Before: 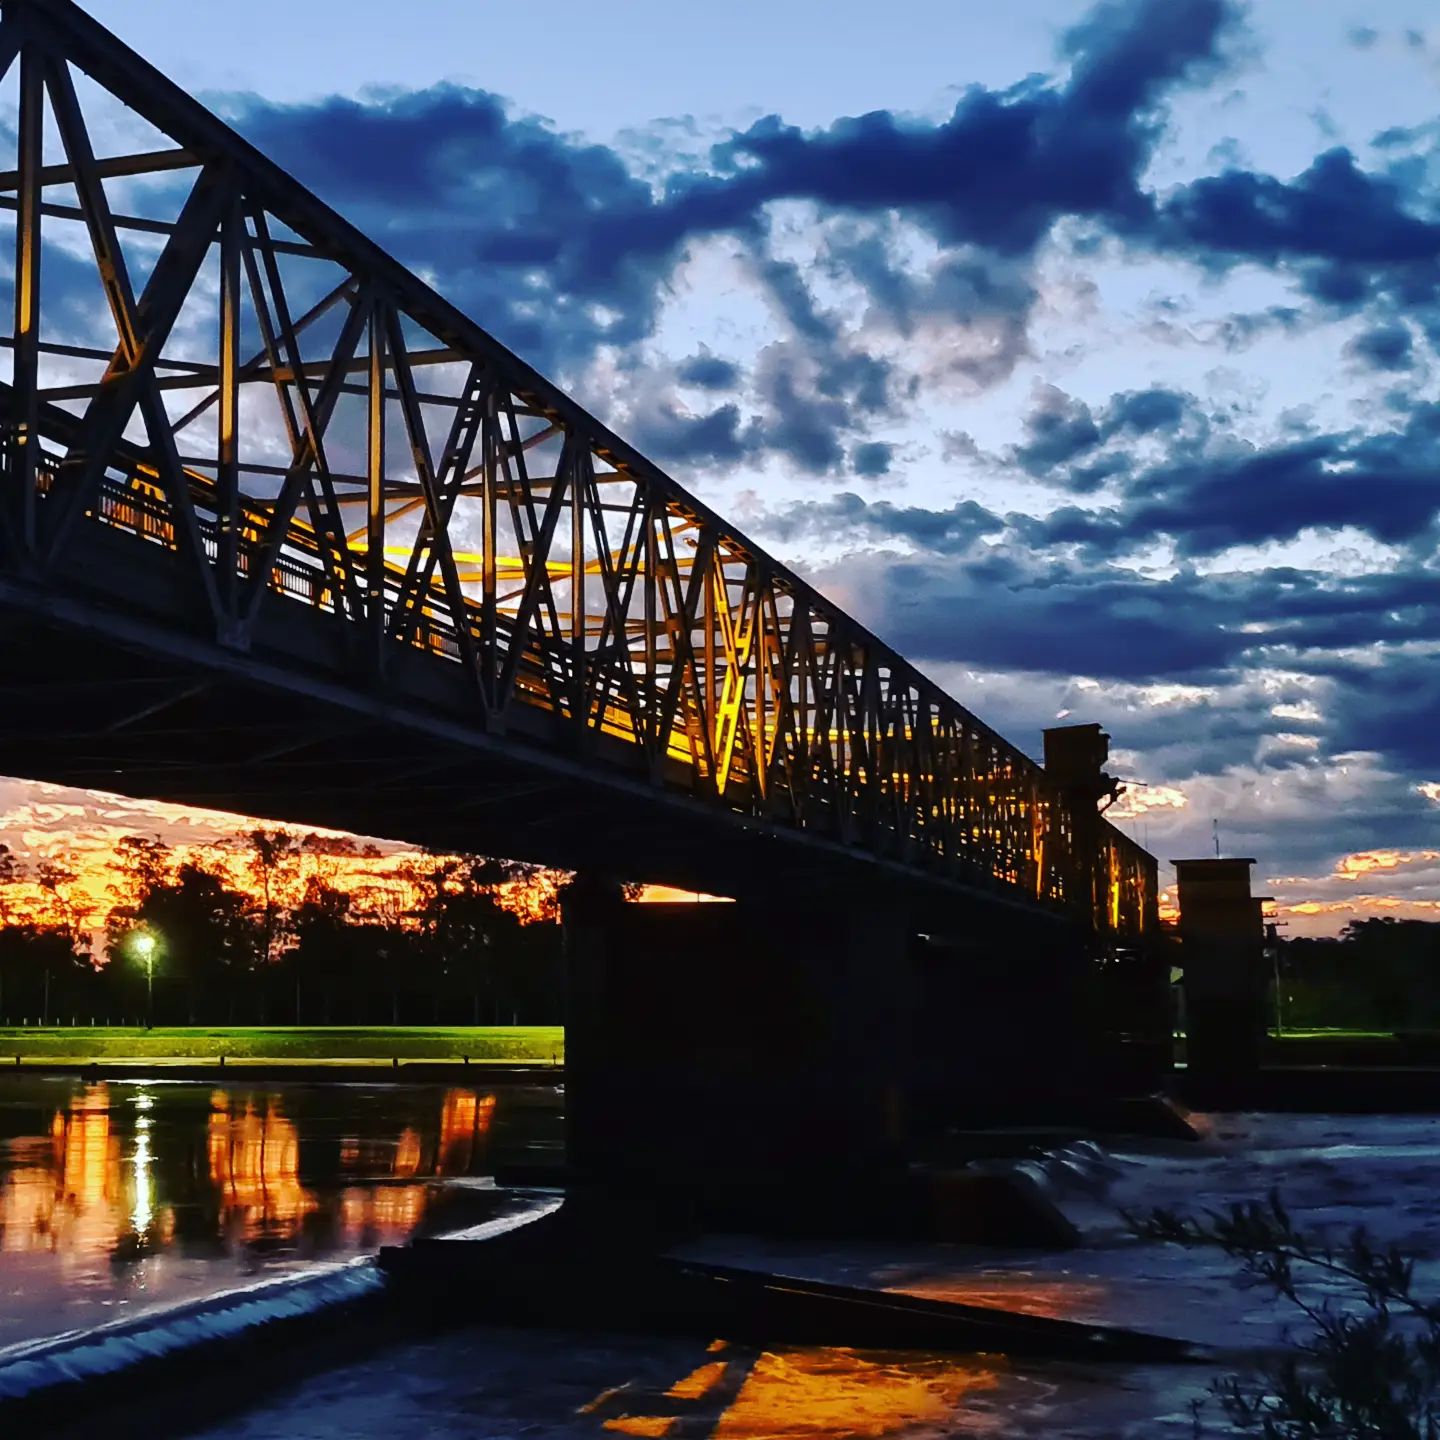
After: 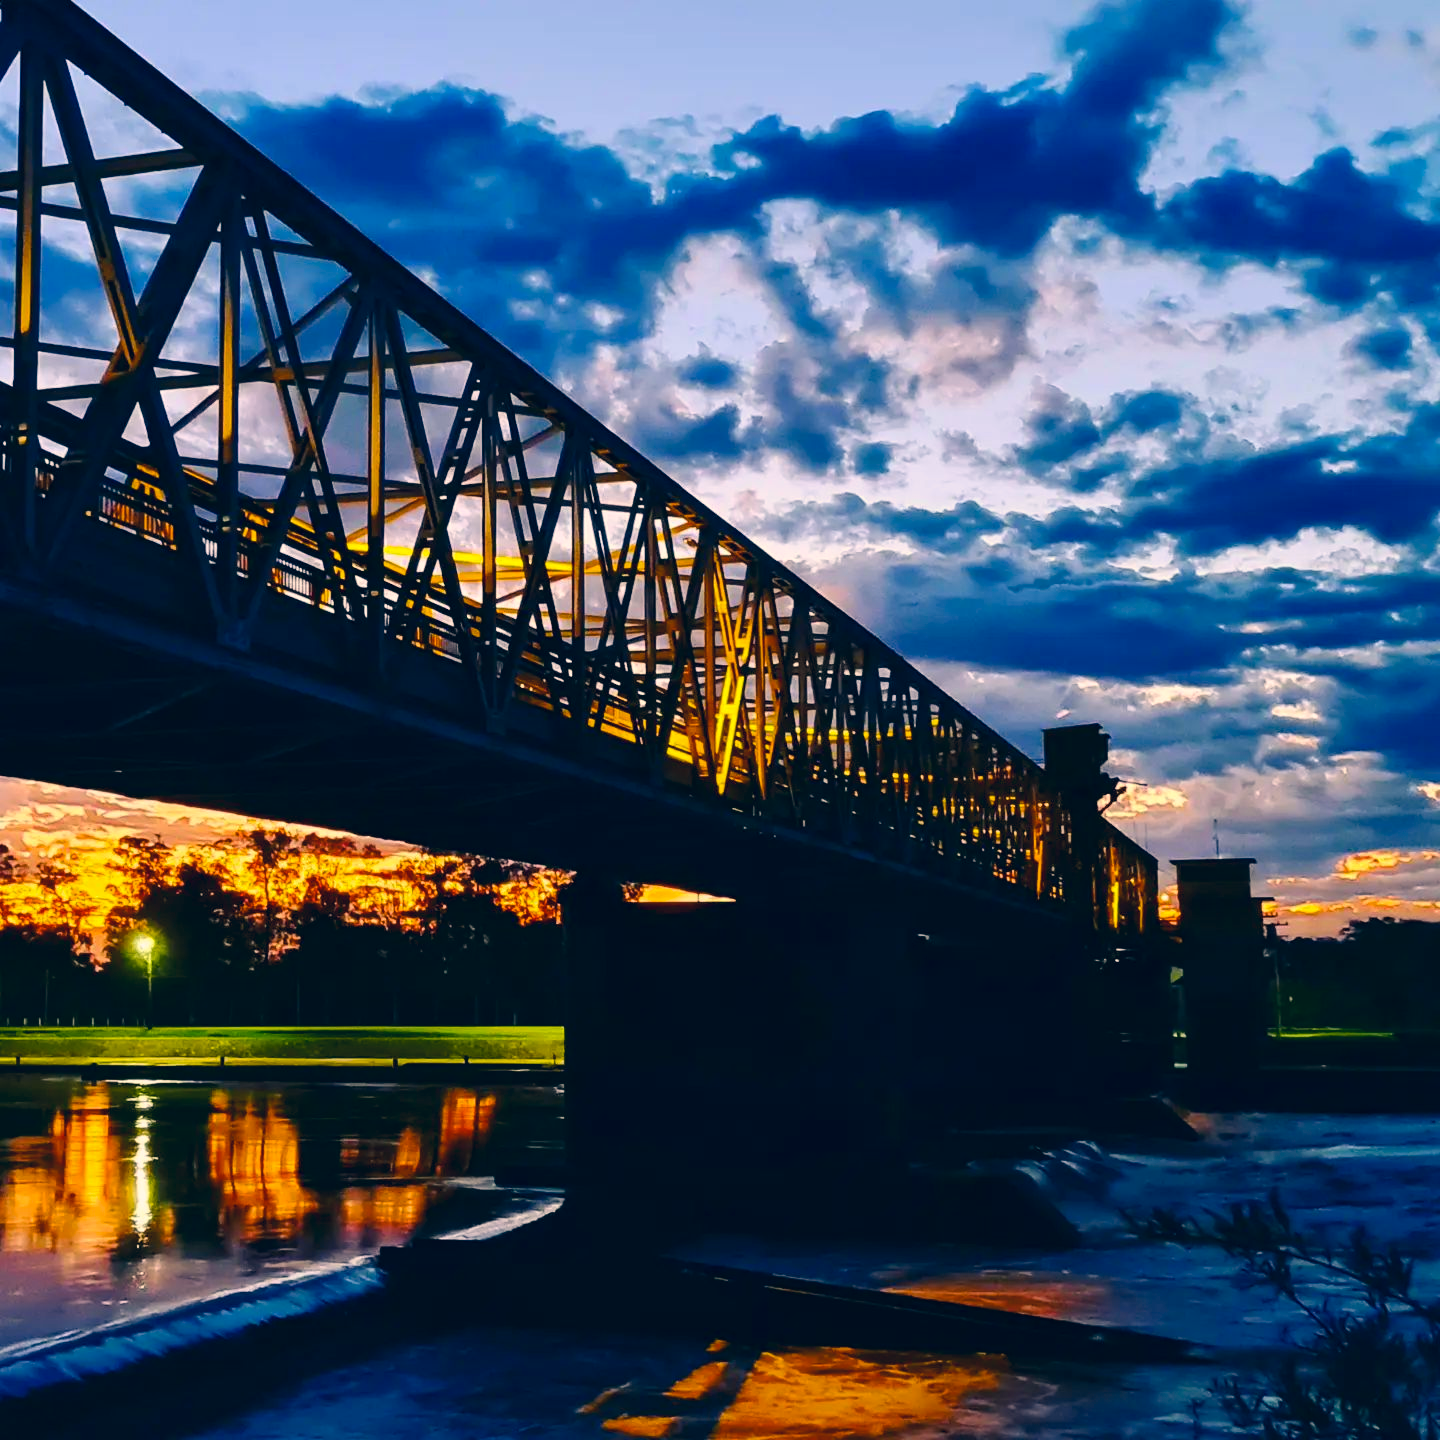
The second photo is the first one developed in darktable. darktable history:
color correction: highlights a* 10.32, highlights b* 14.66, shadows a* -9.59, shadows b* -15.02
white balance: emerald 1
color balance rgb: perceptual saturation grading › global saturation 30%, global vibrance 20%
